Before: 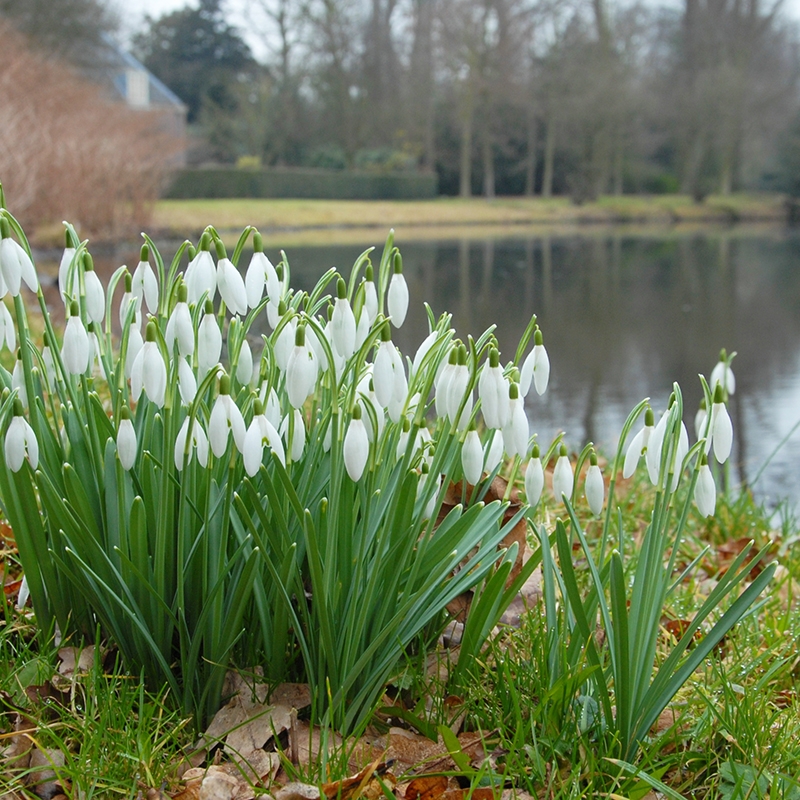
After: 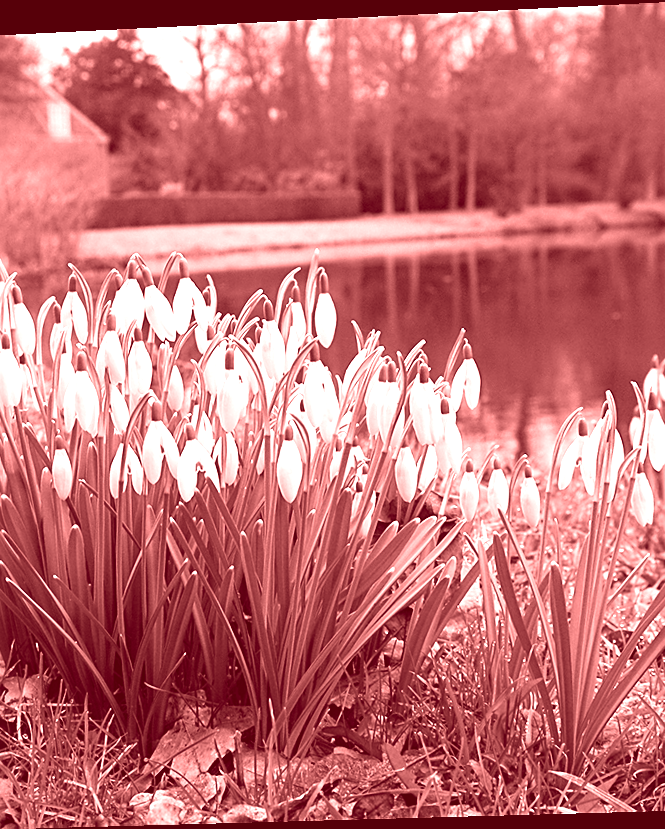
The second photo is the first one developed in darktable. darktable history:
crop and rotate: left 9.597%, right 10.195%
sharpen: on, module defaults
exposure: black level correction 0, exposure 0.68 EV, compensate exposure bias true, compensate highlight preservation false
contrast brightness saturation: contrast 0.13, brightness -0.24, saturation 0.14
colorize: saturation 60%, source mix 100%
rotate and perspective: rotation -2.22°, lens shift (horizontal) -0.022, automatic cropping off
haze removal: compatibility mode true, adaptive false
